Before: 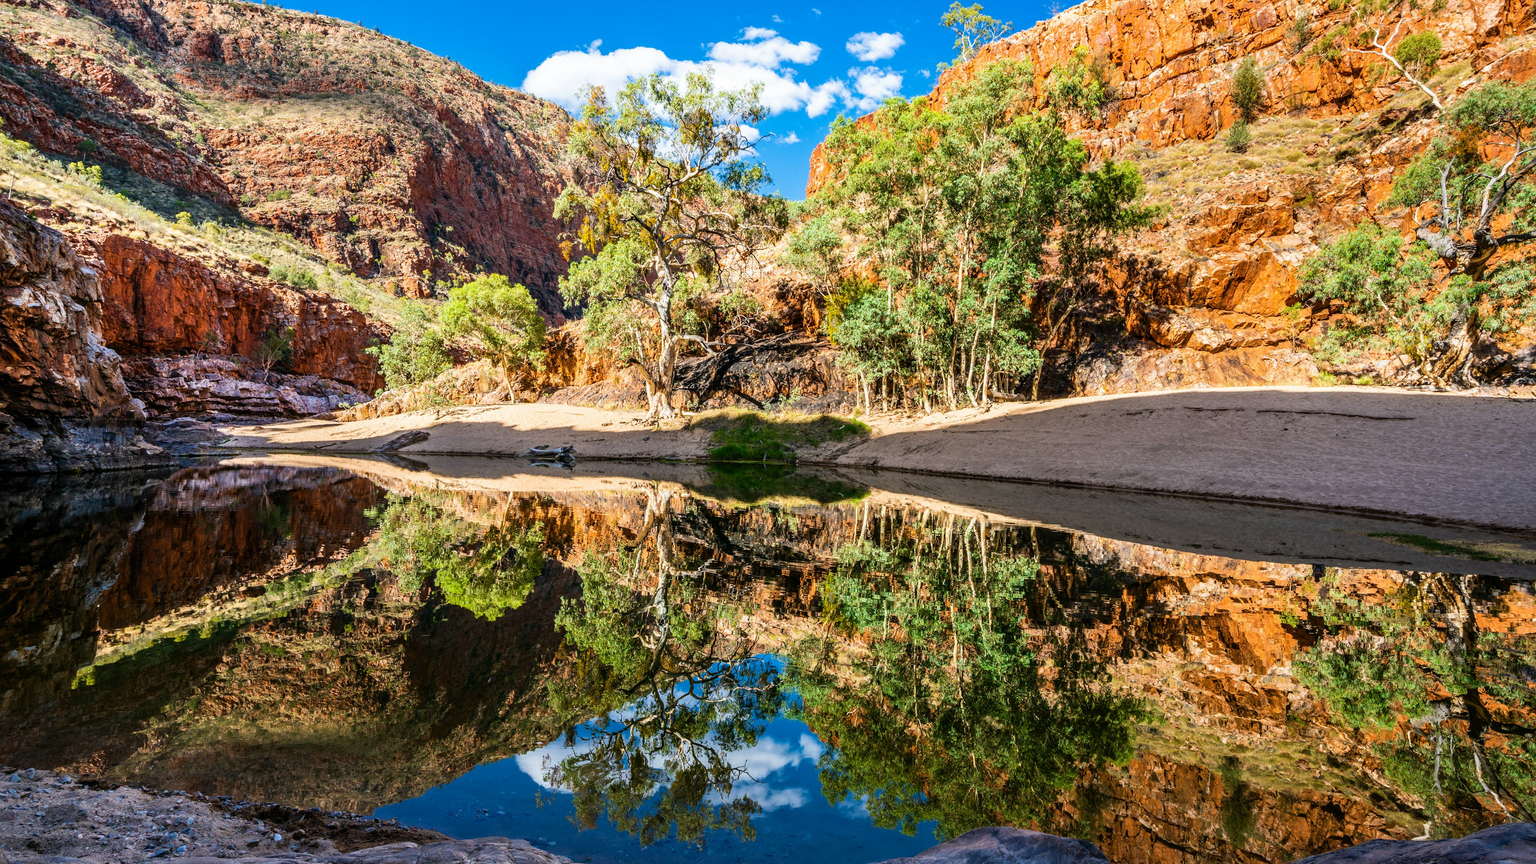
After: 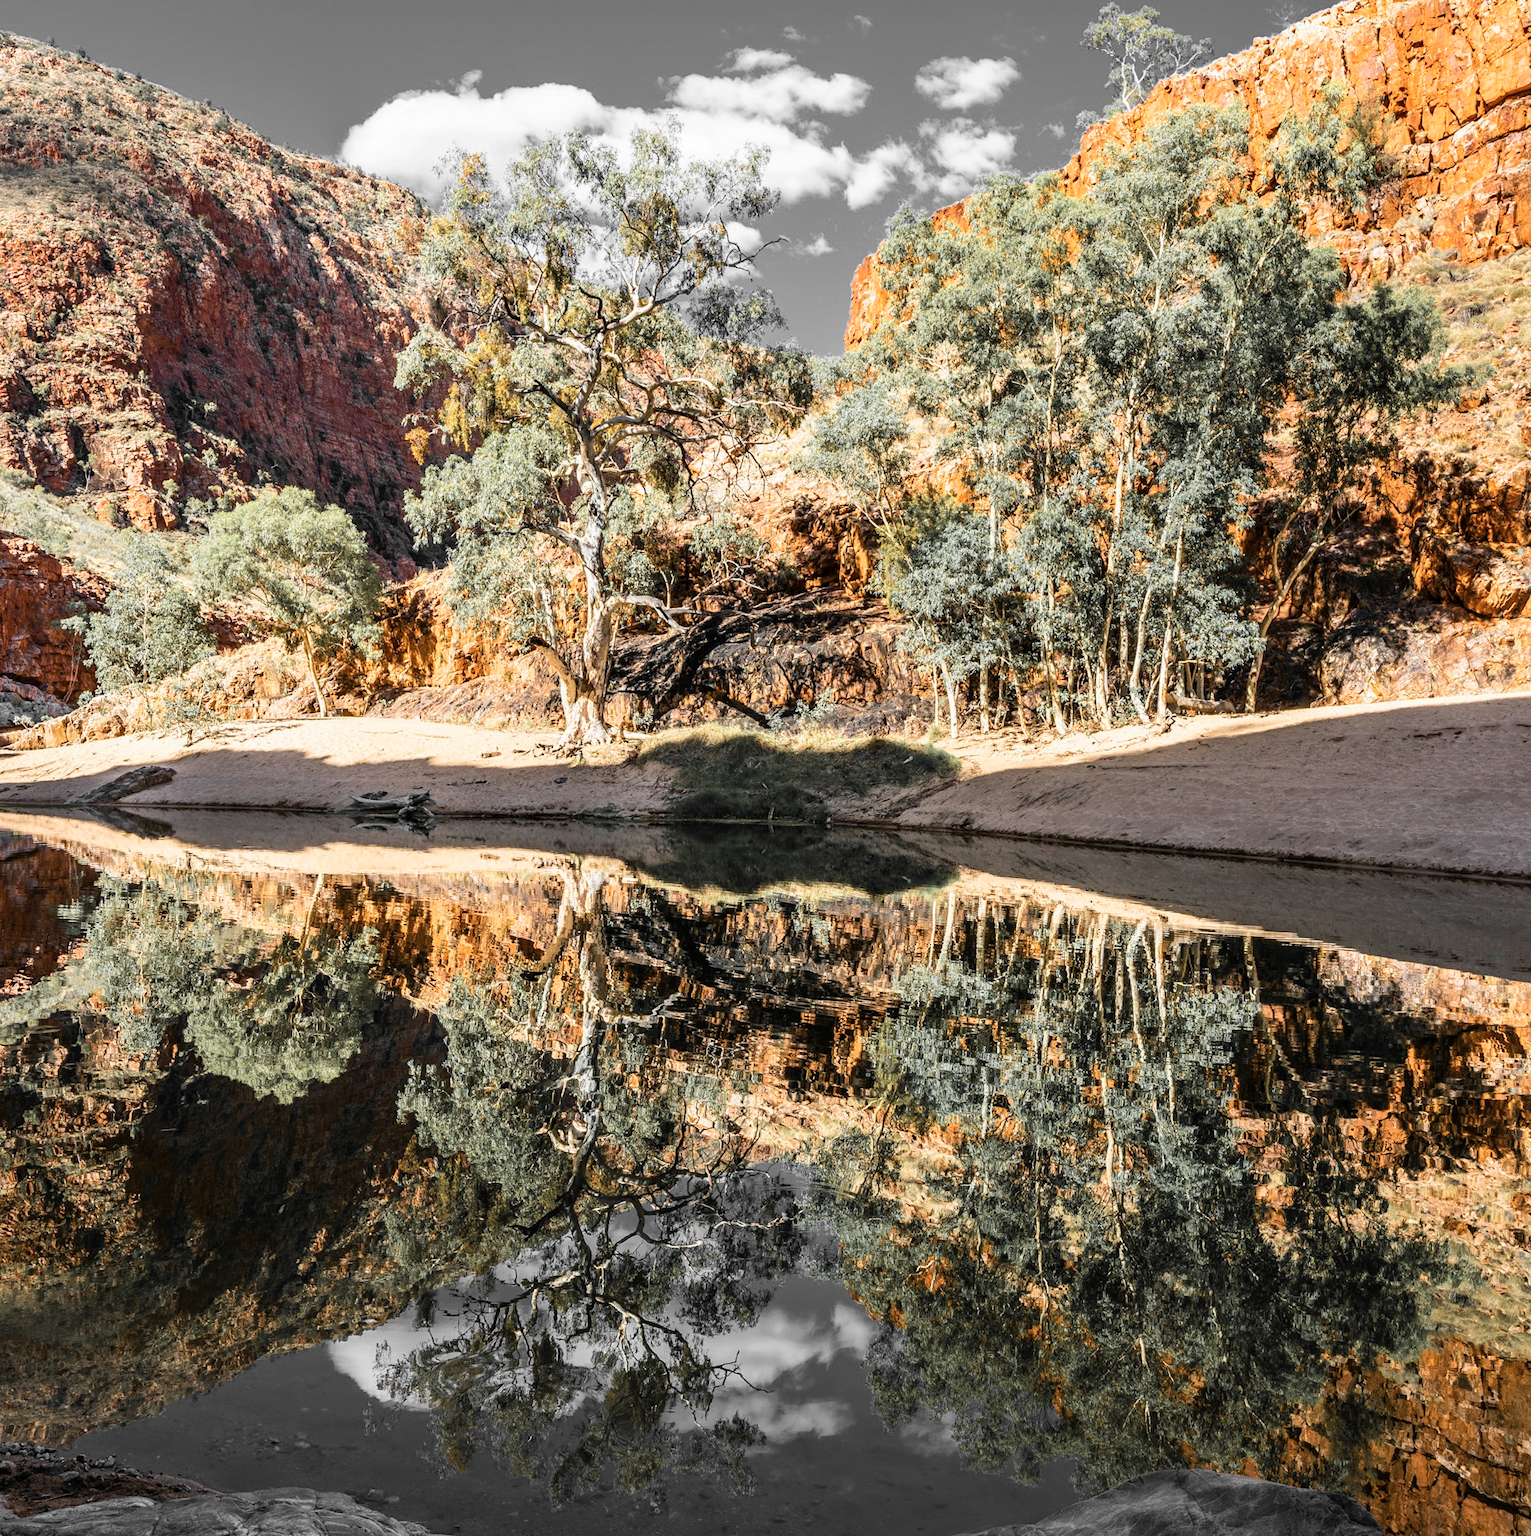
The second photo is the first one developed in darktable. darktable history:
crop: left 21.574%, right 22.328%
color zones: curves: ch0 [(0, 0.447) (0.184, 0.543) (0.323, 0.476) (0.429, 0.445) (0.571, 0.443) (0.714, 0.451) (0.857, 0.452) (1, 0.447)]; ch1 [(0, 0.464) (0.176, 0.46) (0.287, 0.177) (0.429, 0.002) (0.571, 0) (0.714, 0) (0.857, 0) (1, 0.464)]
